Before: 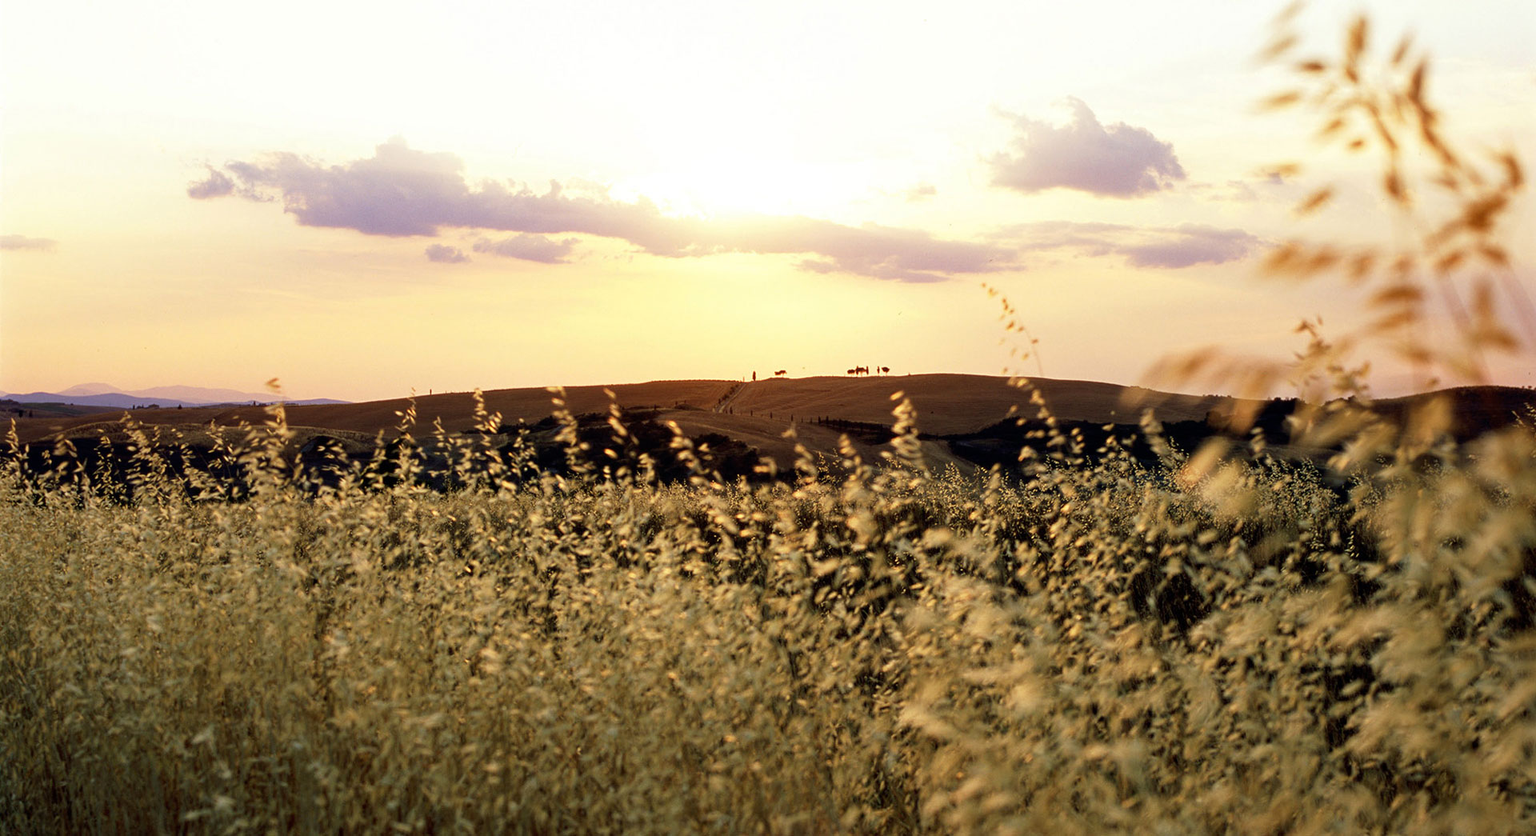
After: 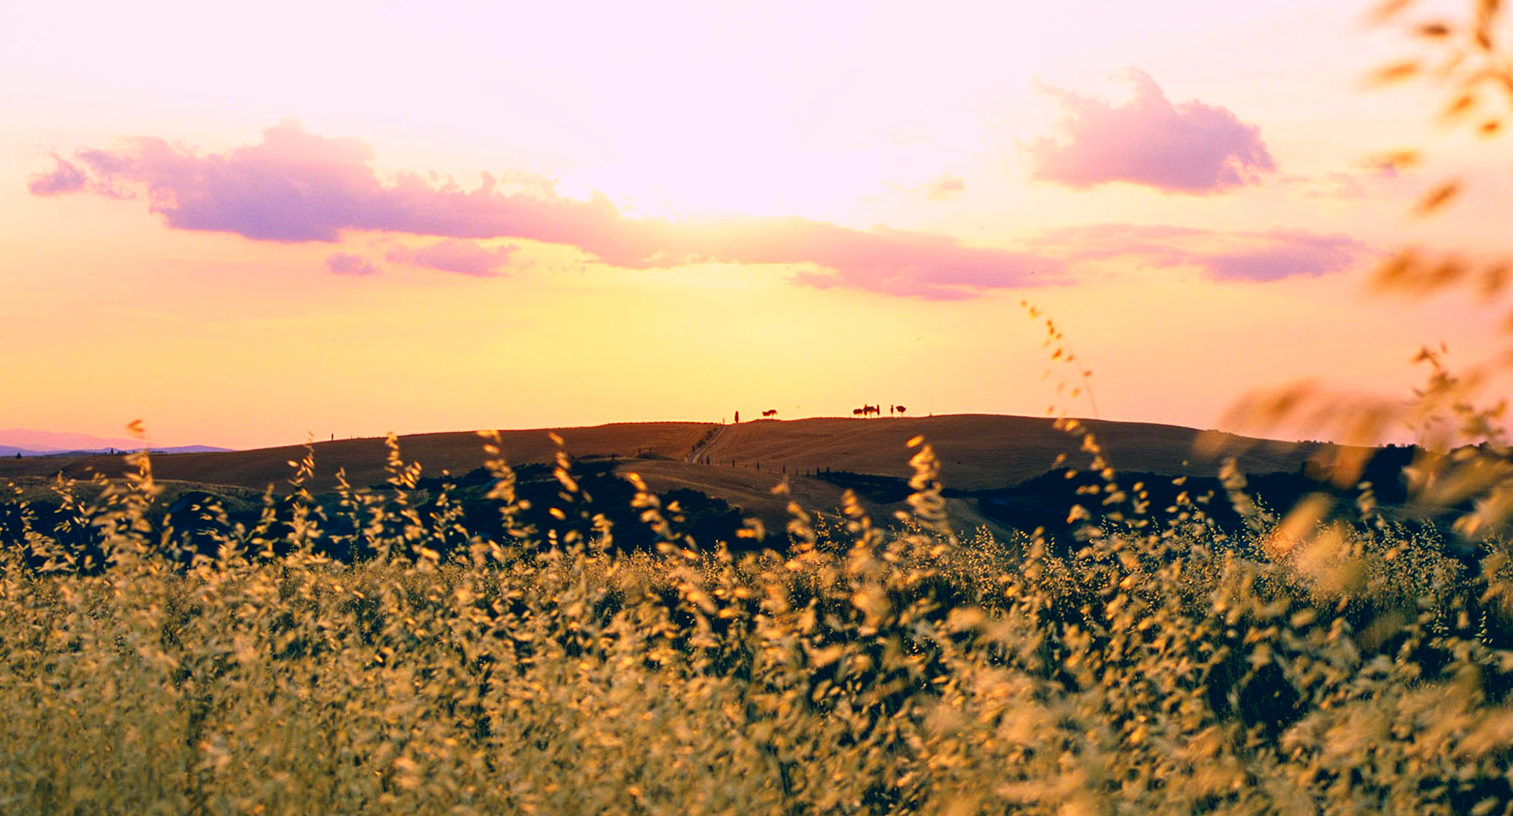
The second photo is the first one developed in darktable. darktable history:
crop and rotate: left 10.77%, top 5.1%, right 10.41%, bottom 16.76%
white balance: red 1, blue 1
color correction: highlights a* 17.03, highlights b* 0.205, shadows a* -15.38, shadows b* -14.56, saturation 1.5
tone equalizer: on, module defaults
